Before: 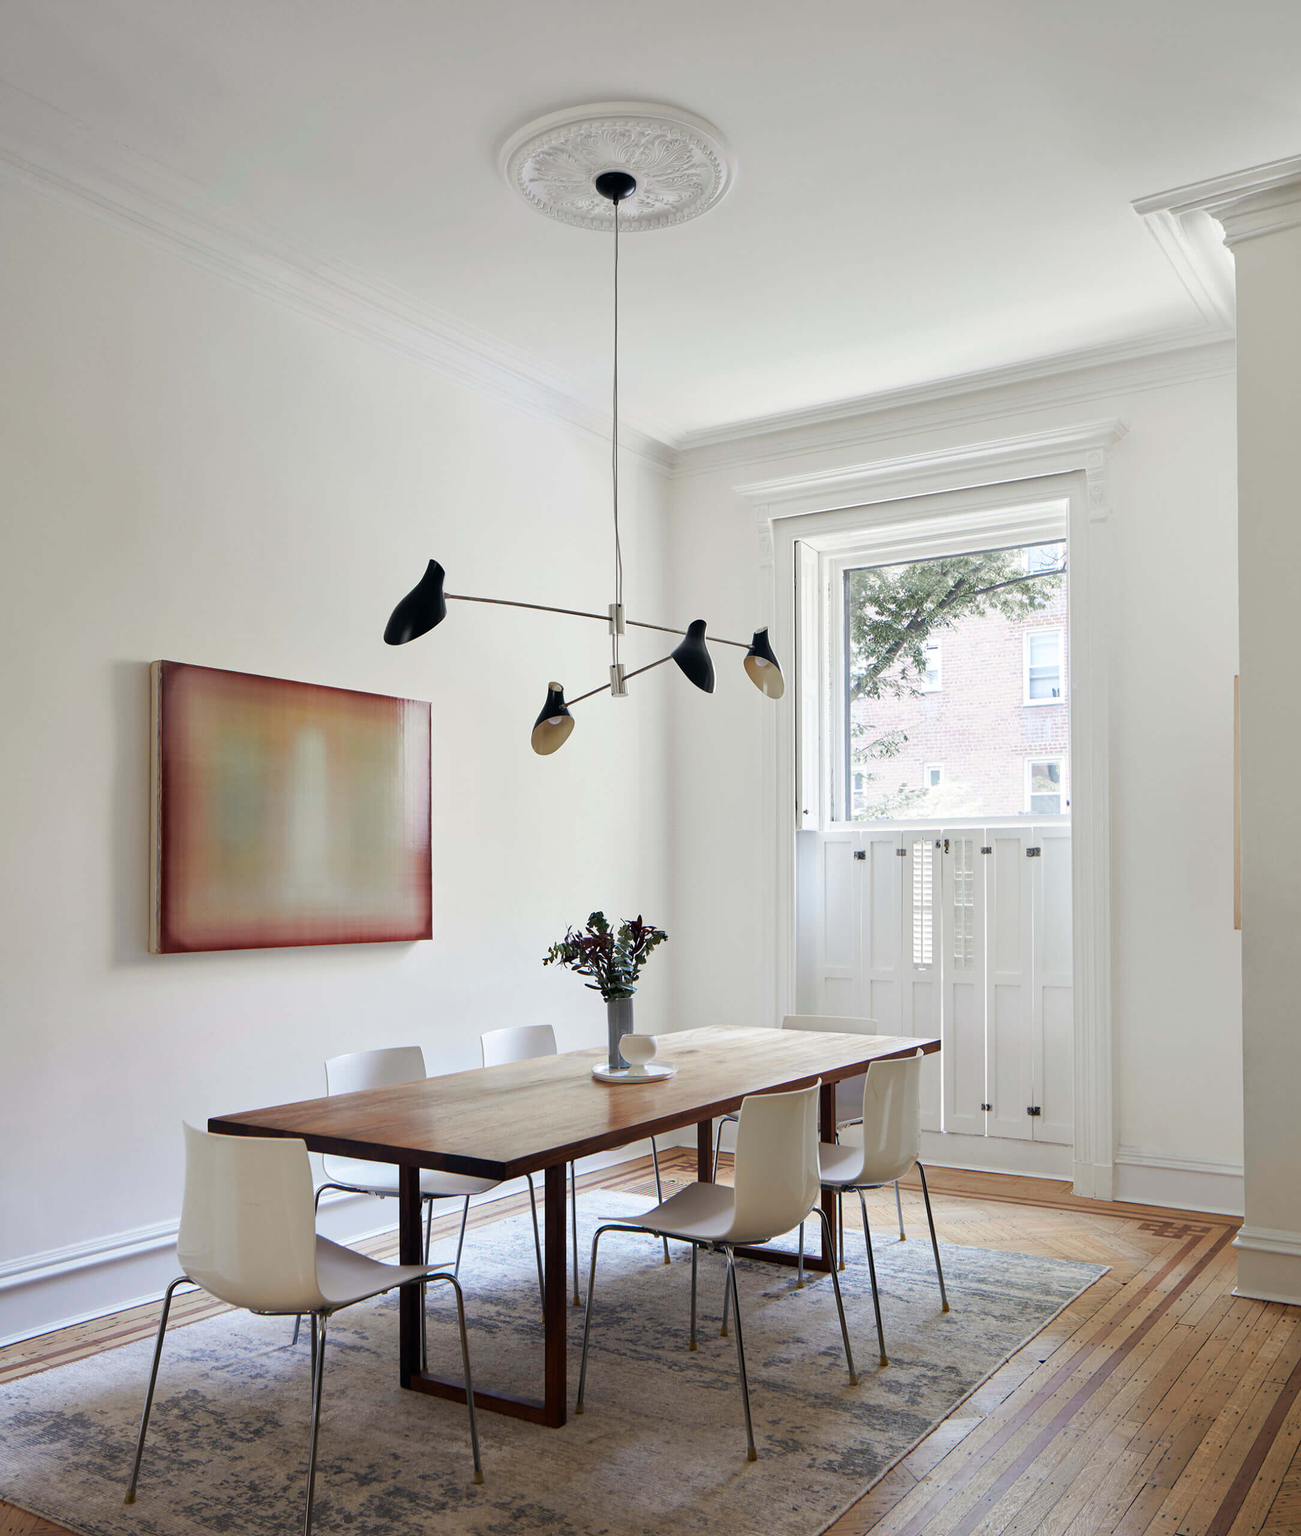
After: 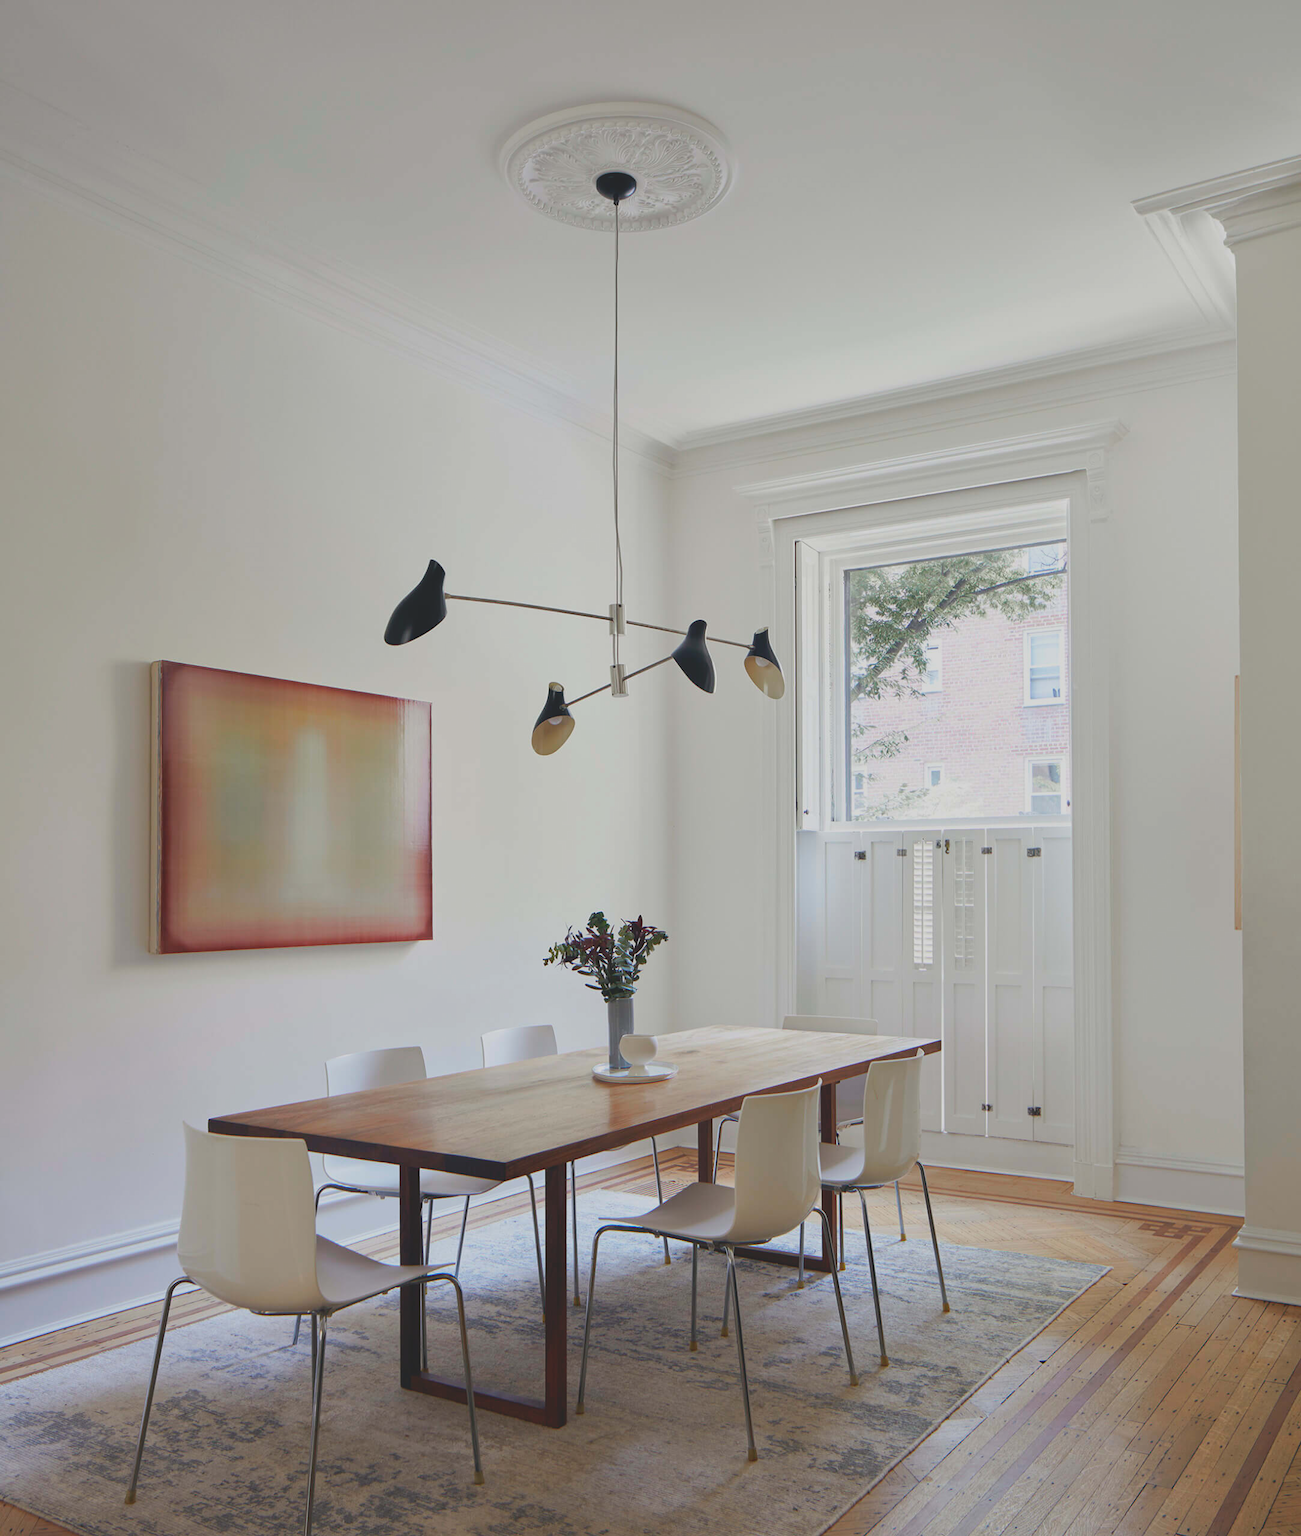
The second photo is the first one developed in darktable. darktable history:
contrast brightness saturation: contrast -0.287
